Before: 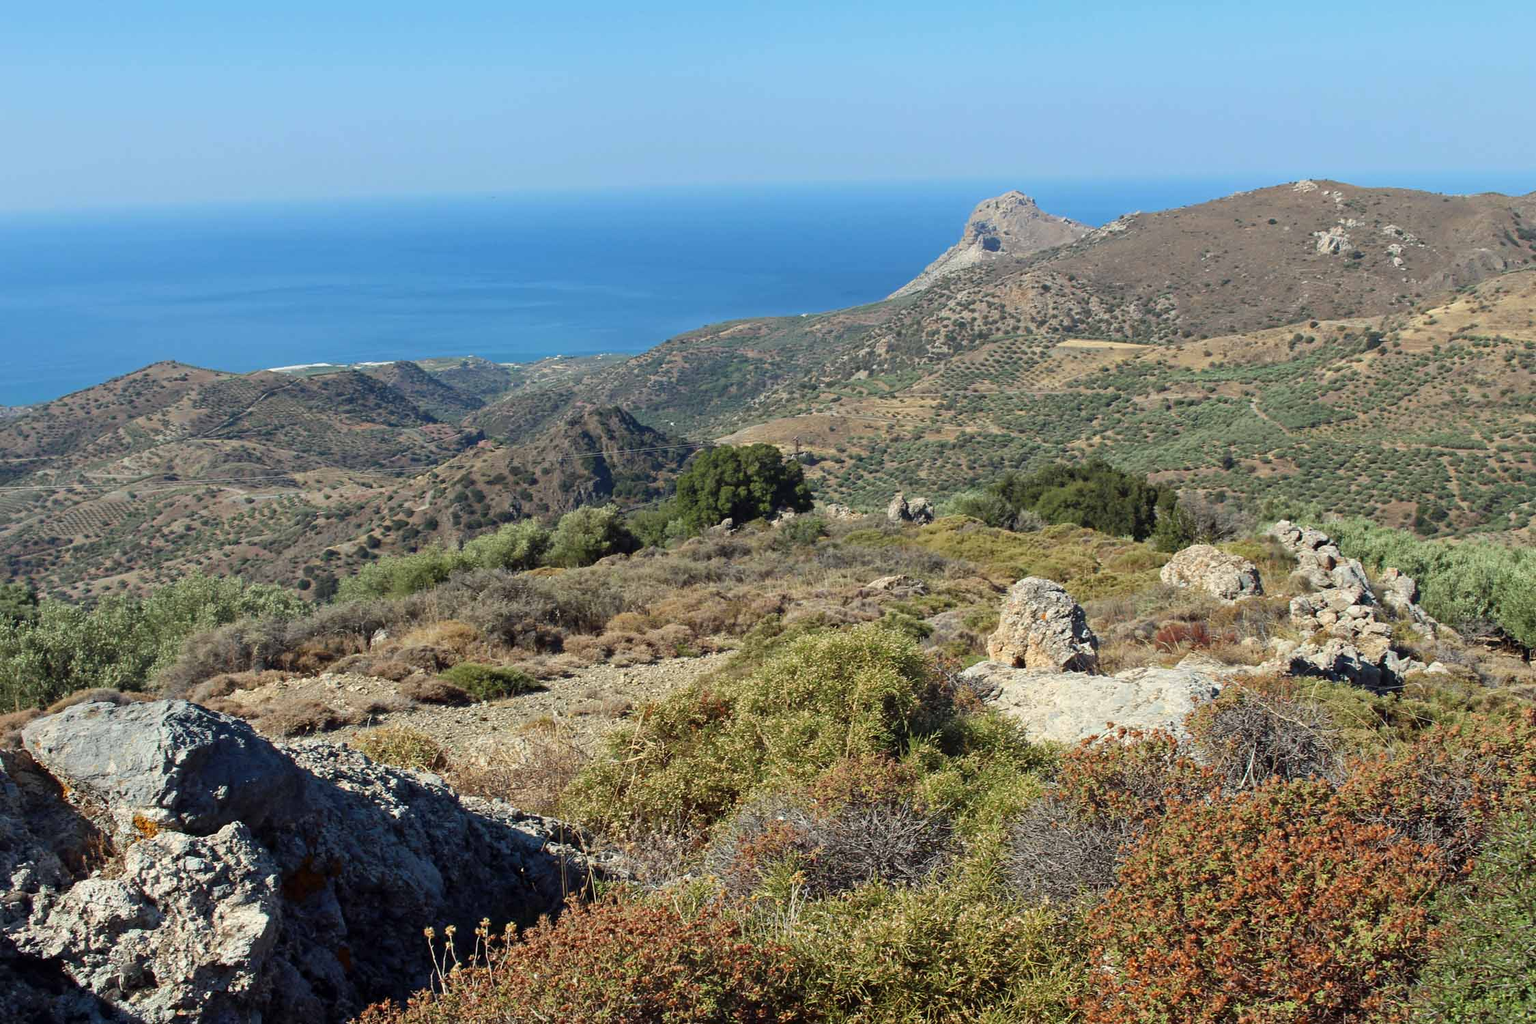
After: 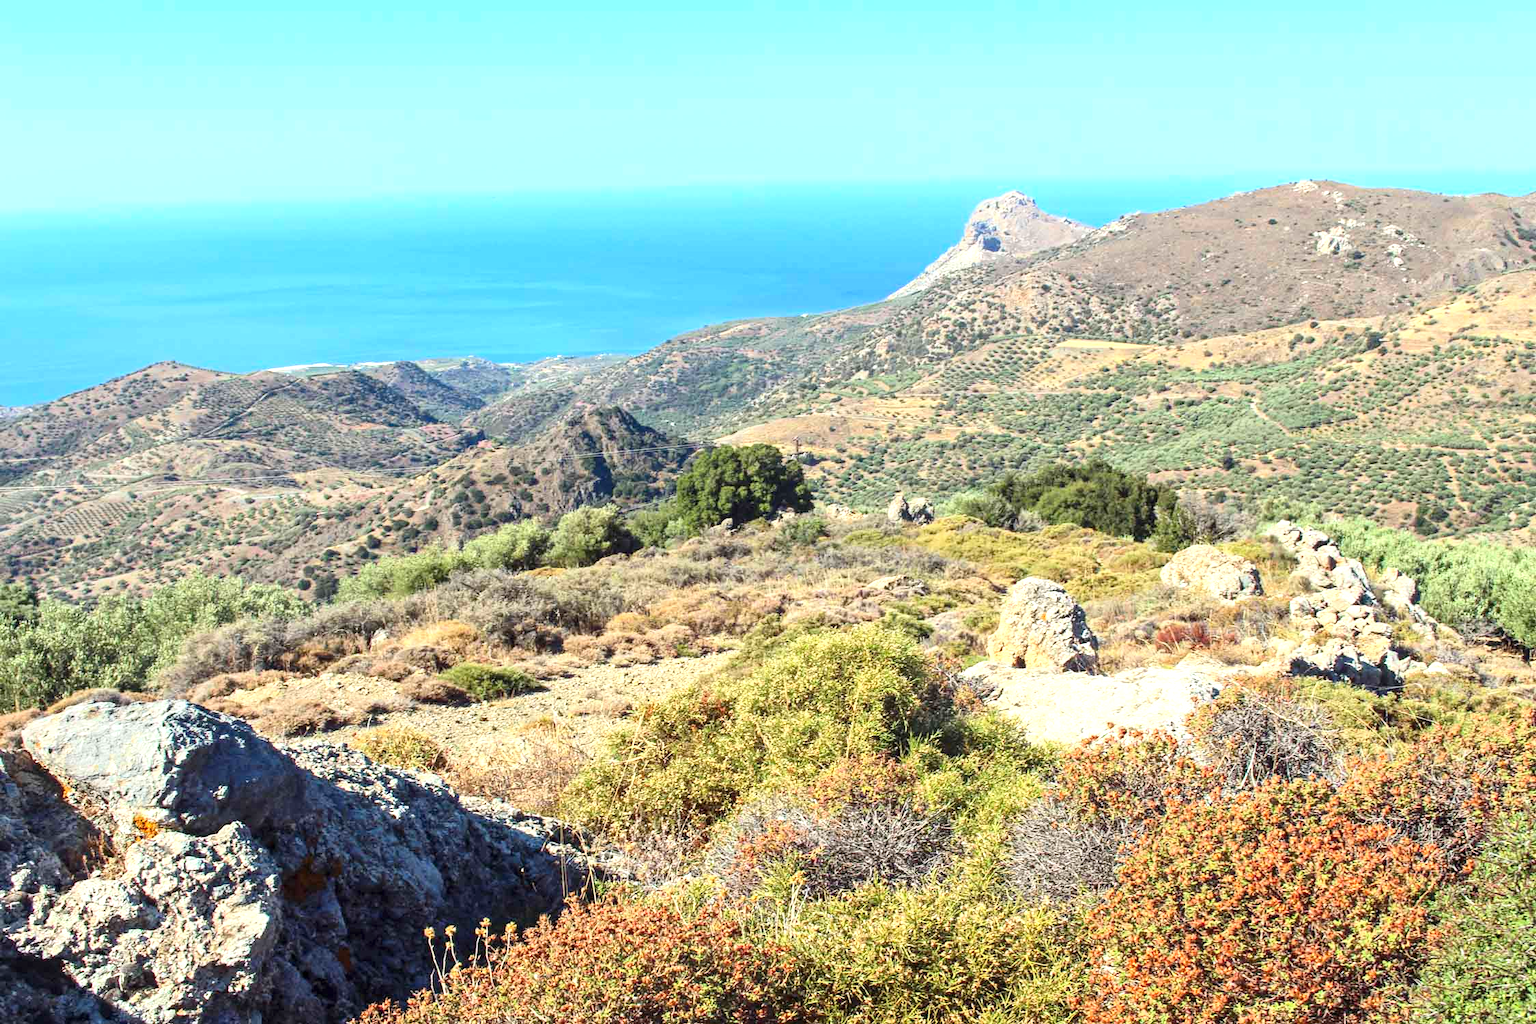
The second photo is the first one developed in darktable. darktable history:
local contrast: on, module defaults
contrast brightness saturation: contrast 0.2, brightness 0.16, saturation 0.22
exposure: black level correction 0, exposure 0.9 EV, compensate highlight preservation false
